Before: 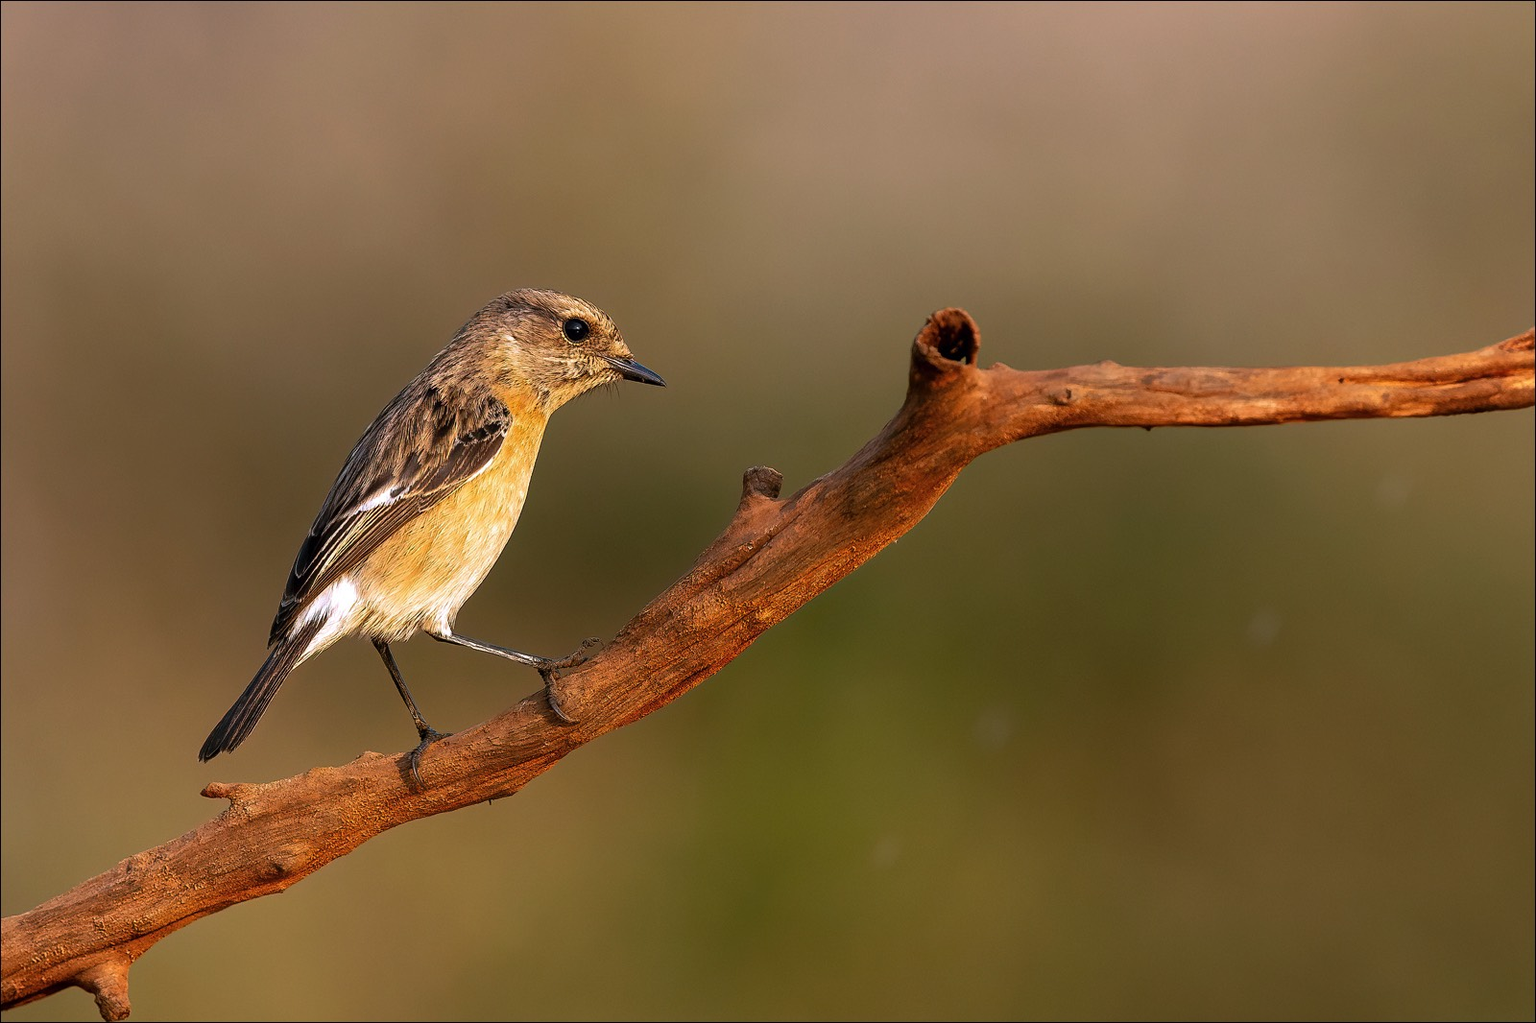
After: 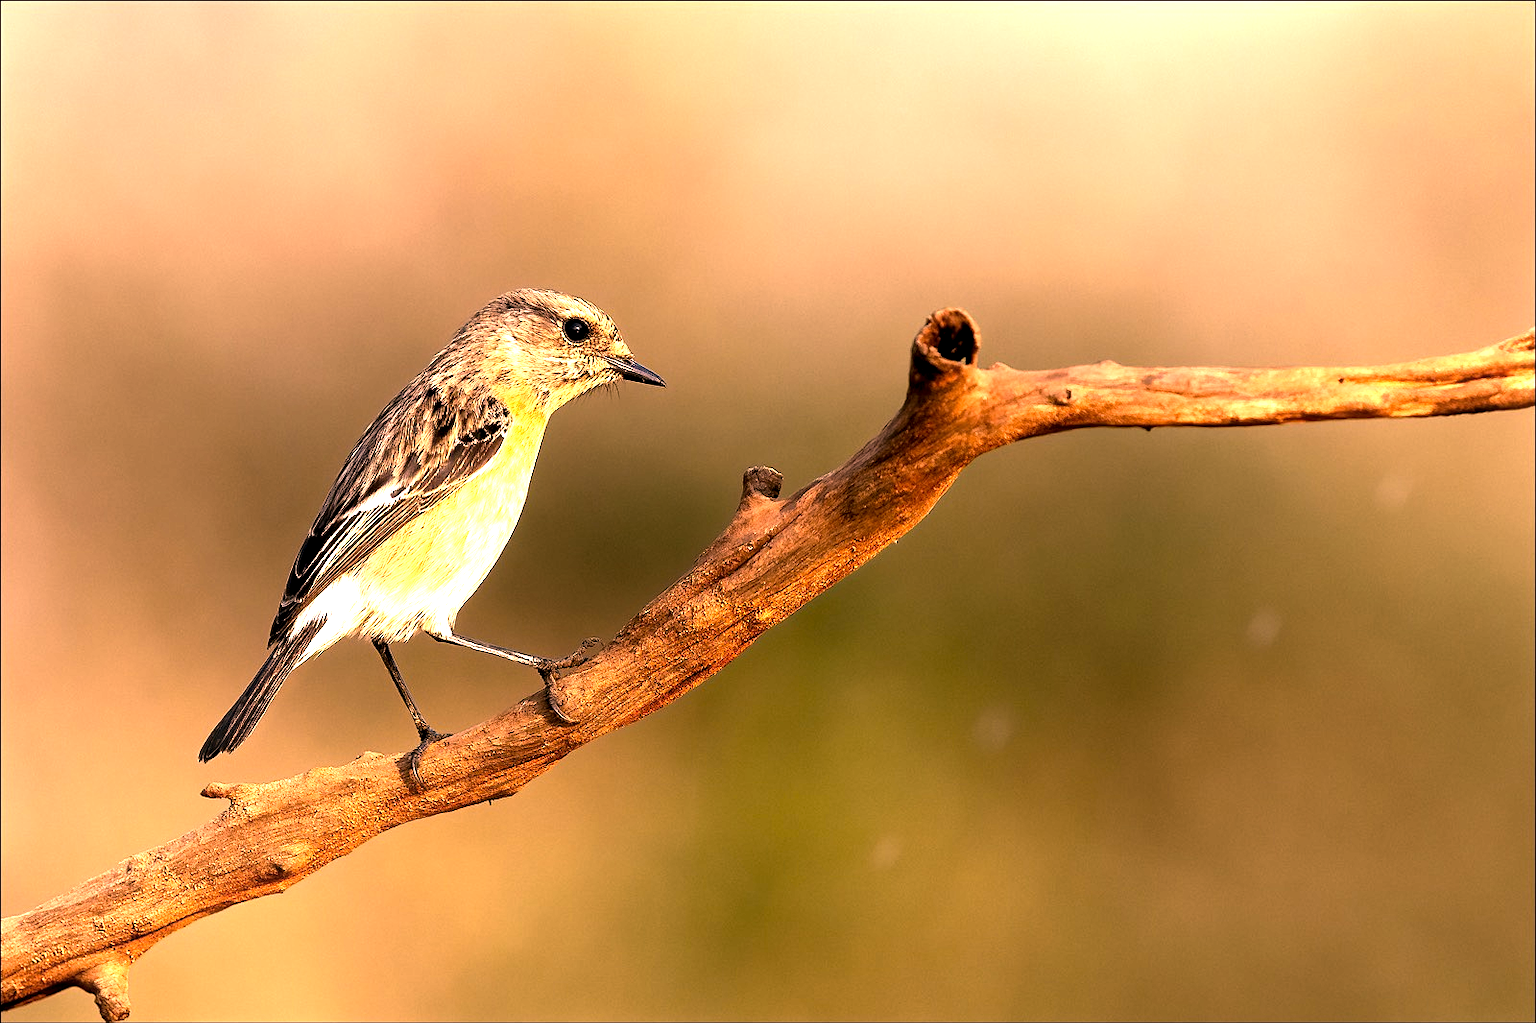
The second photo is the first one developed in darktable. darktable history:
tone equalizer: -8 EV -0.745 EV, -7 EV -0.739 EV, -6 EV -0.594 EV, -5 EV -0.372 EV, -3 EV 0.394 EV, -2 EV 0.6 EV, -1 EV 0.676 EV, +0 EV 0.762 EV, edges refinement/feathering 500, mask exposure compensation -1.57 EV, preserve details no
local contrast: highlights 207%, shadows 152%, detail 140%, midtone range 0.257
color correction: highlights a* 21.58, highlights b* 22.17
